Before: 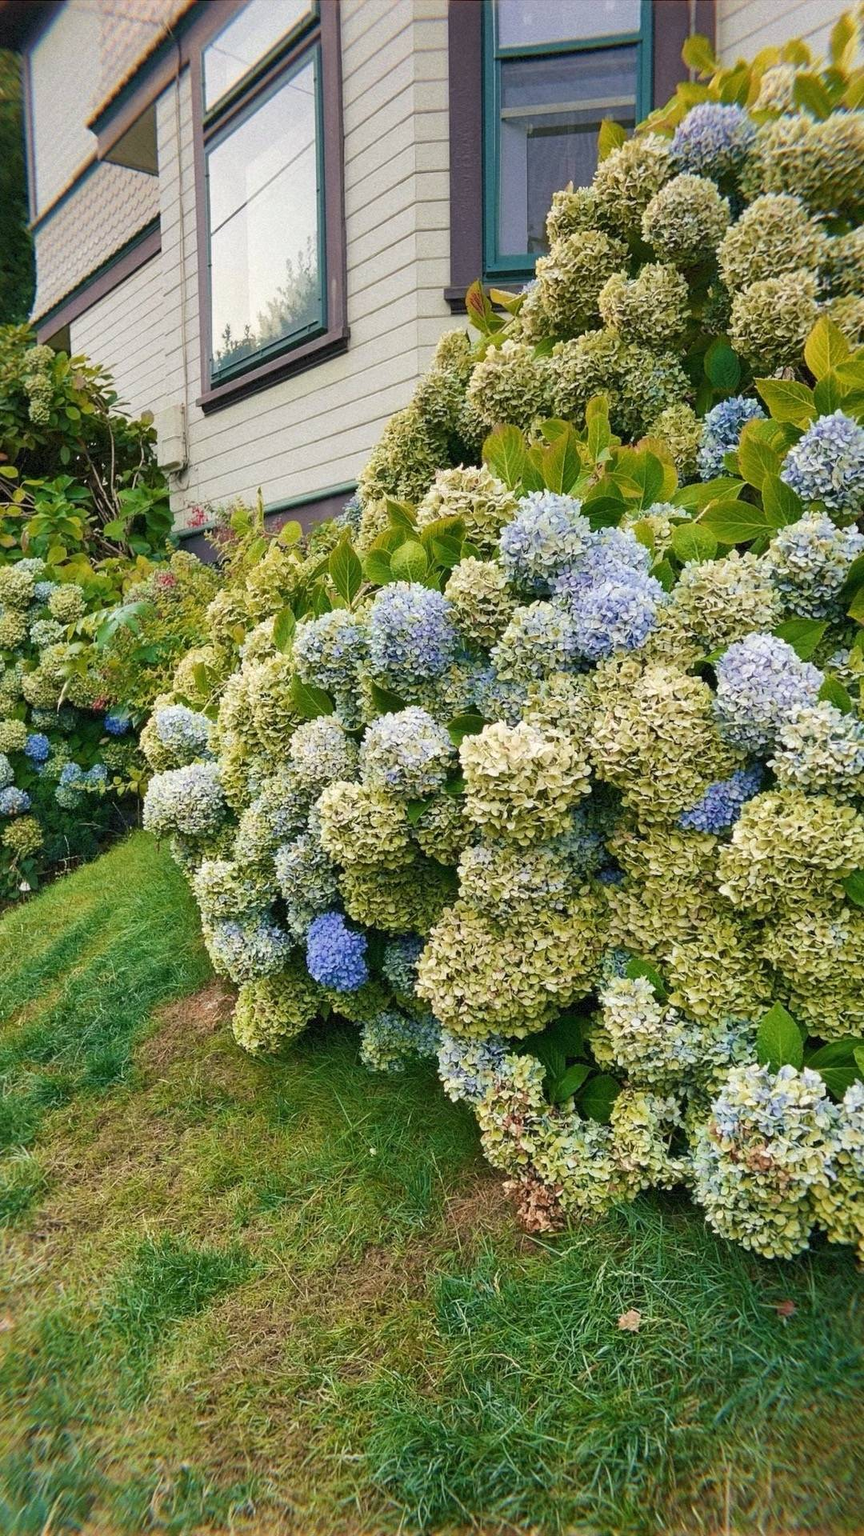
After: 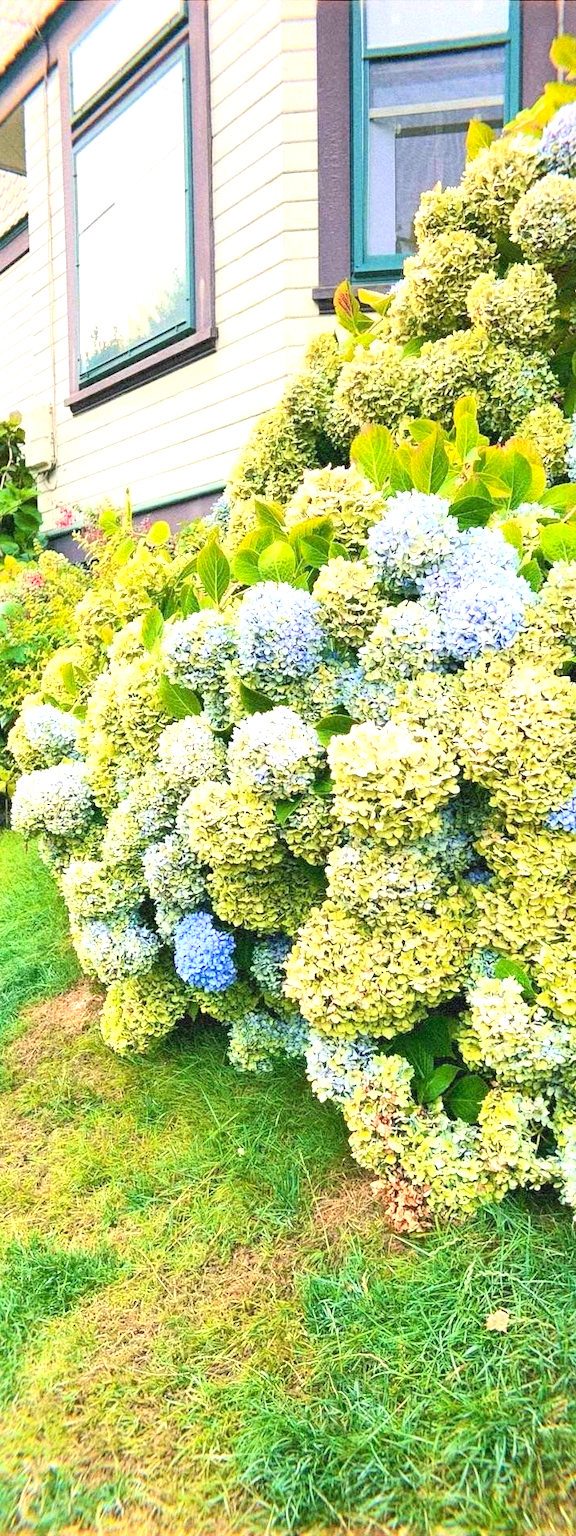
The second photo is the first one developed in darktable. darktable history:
exposure: black level correction 0, exposure 1.2 EV, compensate highlight preservation false
crop and rotate: left 15.338%, right 17.875%
contrast brightness saturation: contrast 0.201, brightness 0.162, saturation 0.23
